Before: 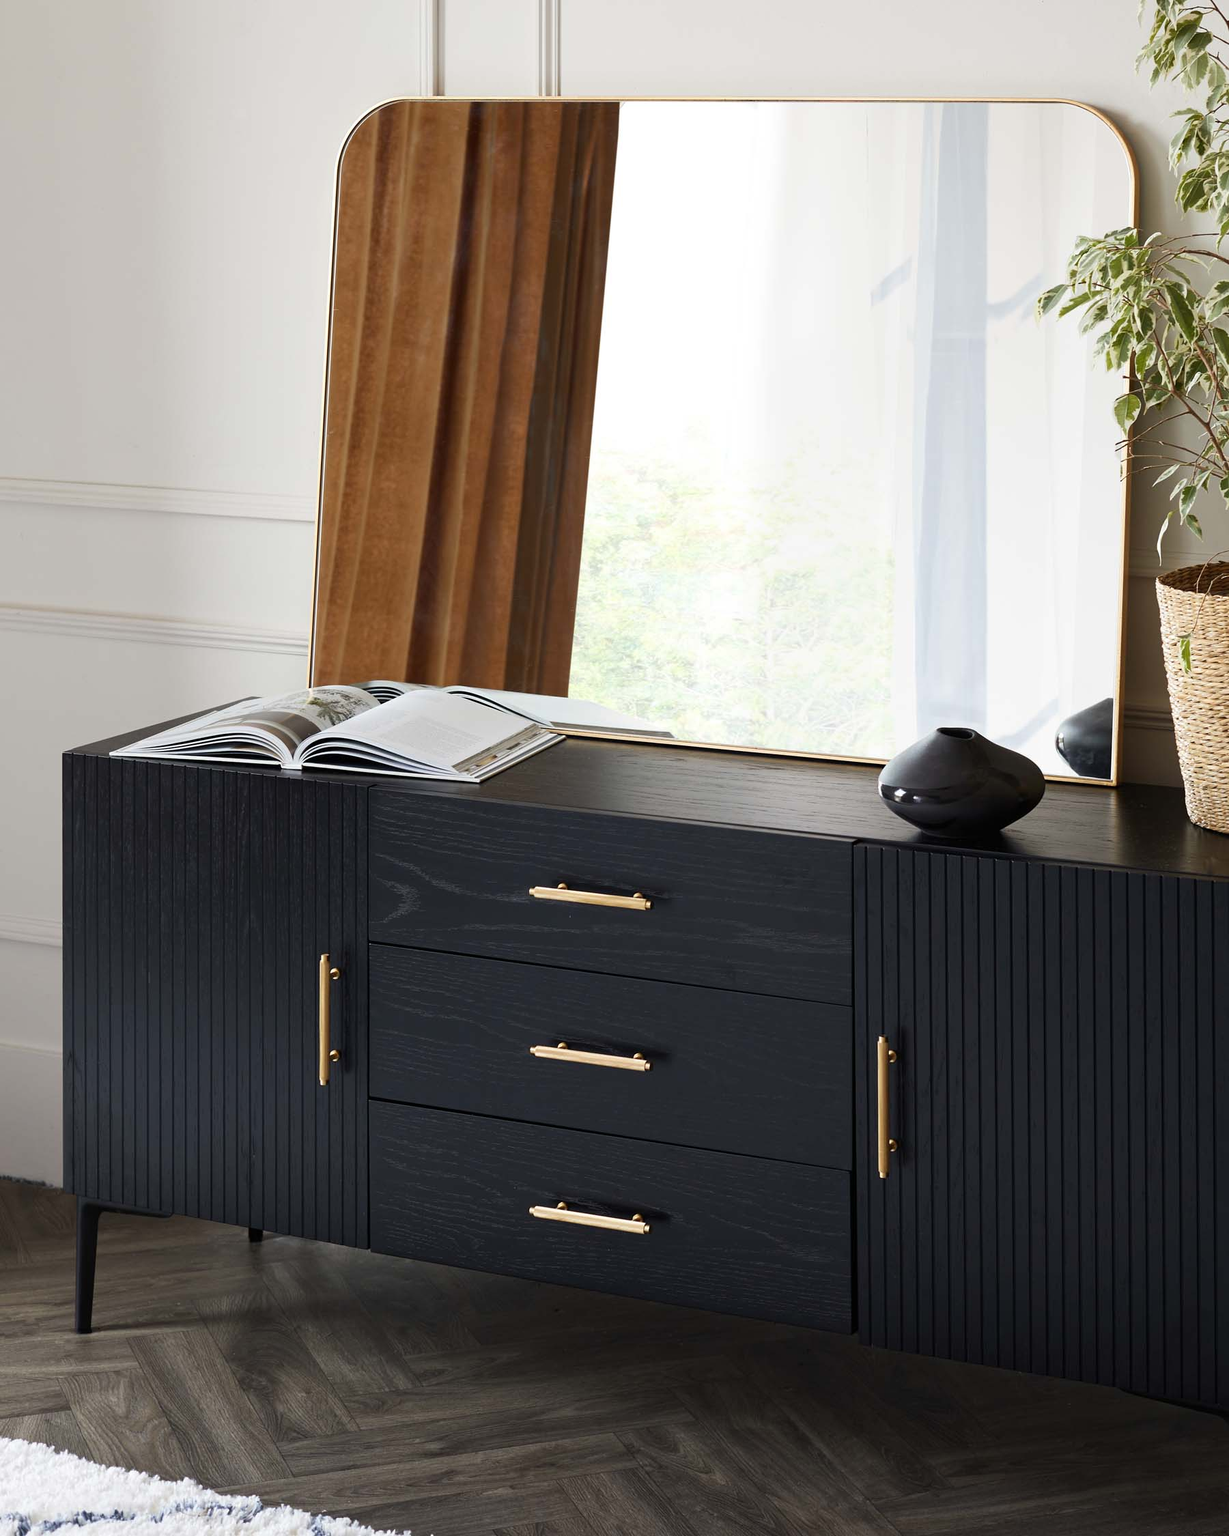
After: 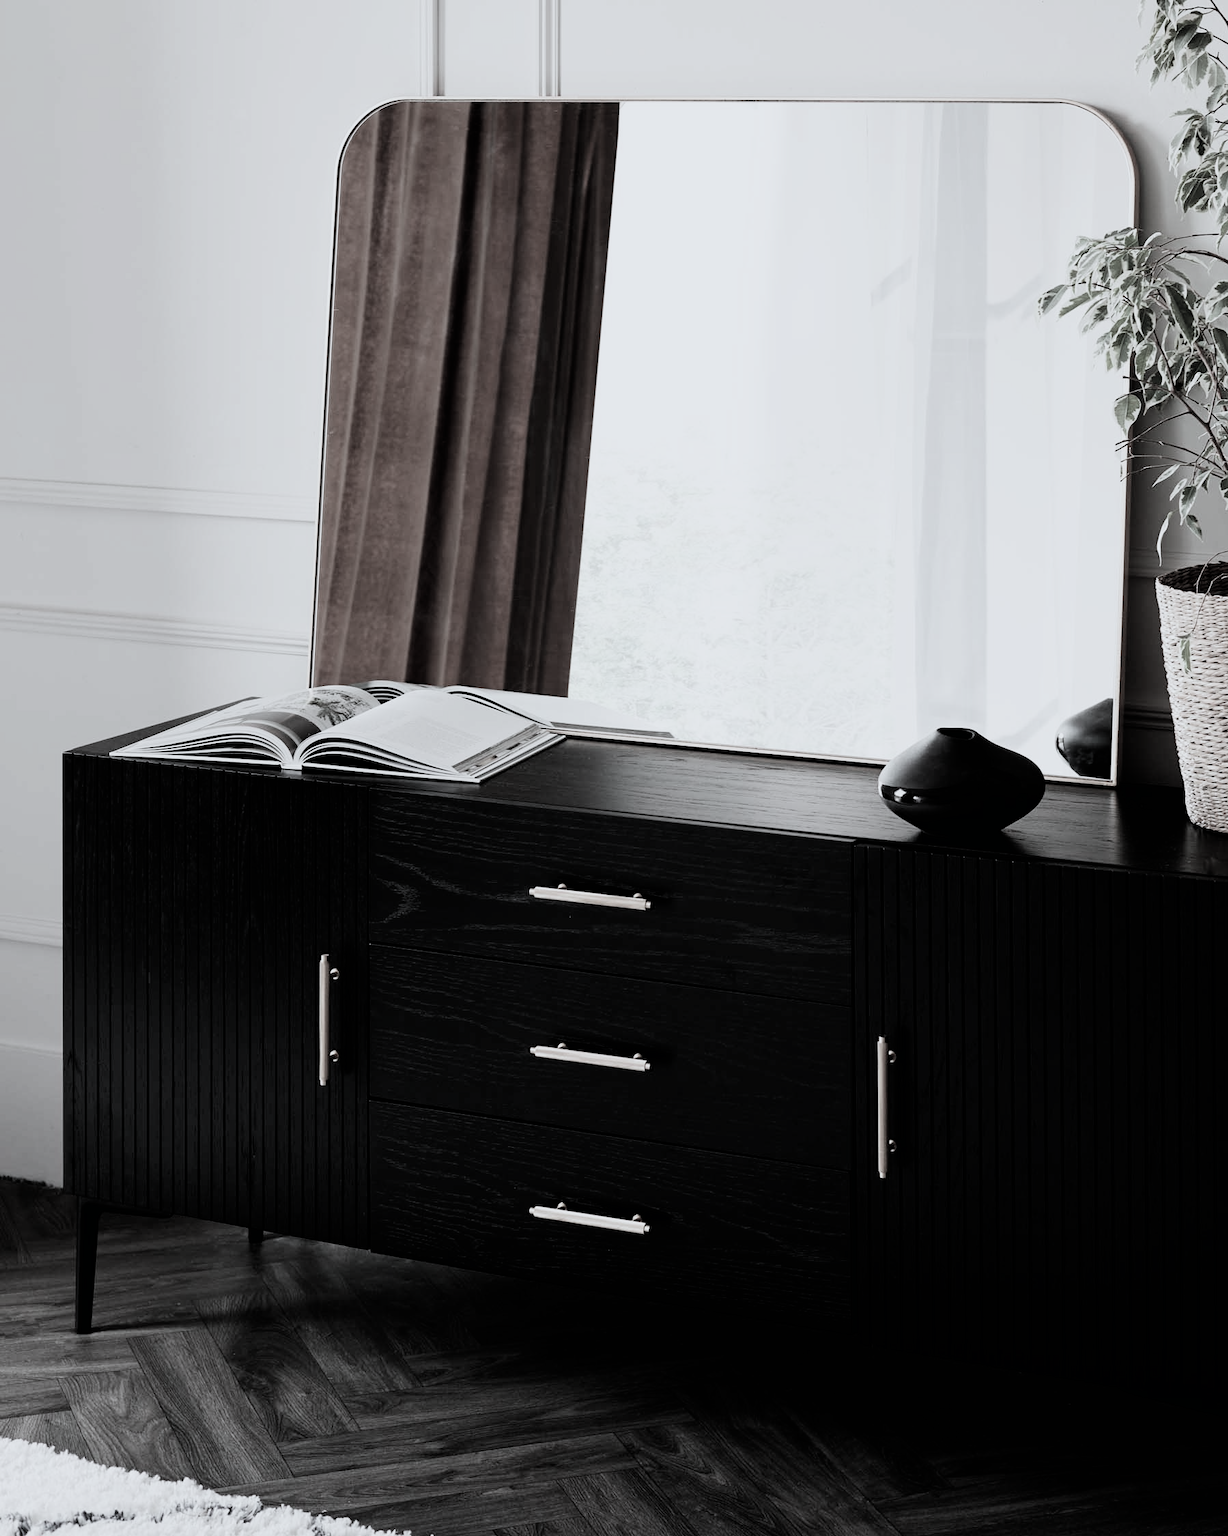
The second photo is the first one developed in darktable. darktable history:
color correction: highlights a* -2.24, highlights b* -18.1
filmic rgb: black relative exposure -5 EV, hardness 2.88, contrast 1.4, highlights saturation mix -30%
color contrast: green-magenta contrast 0.3, blue-yellow contrast 0.15
